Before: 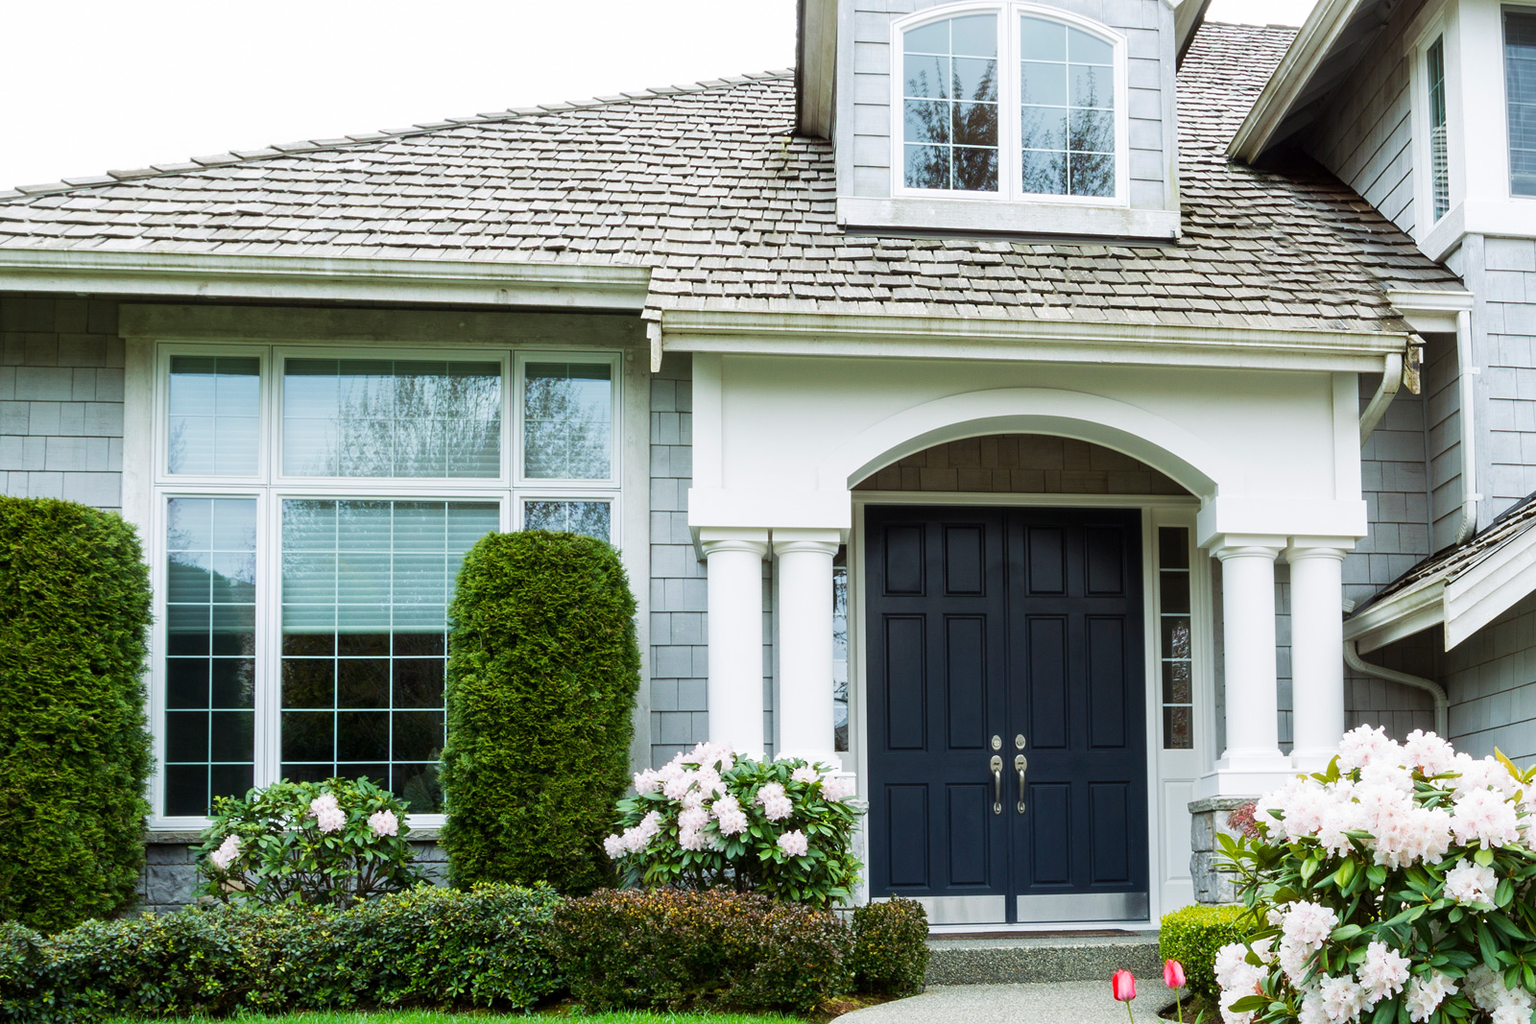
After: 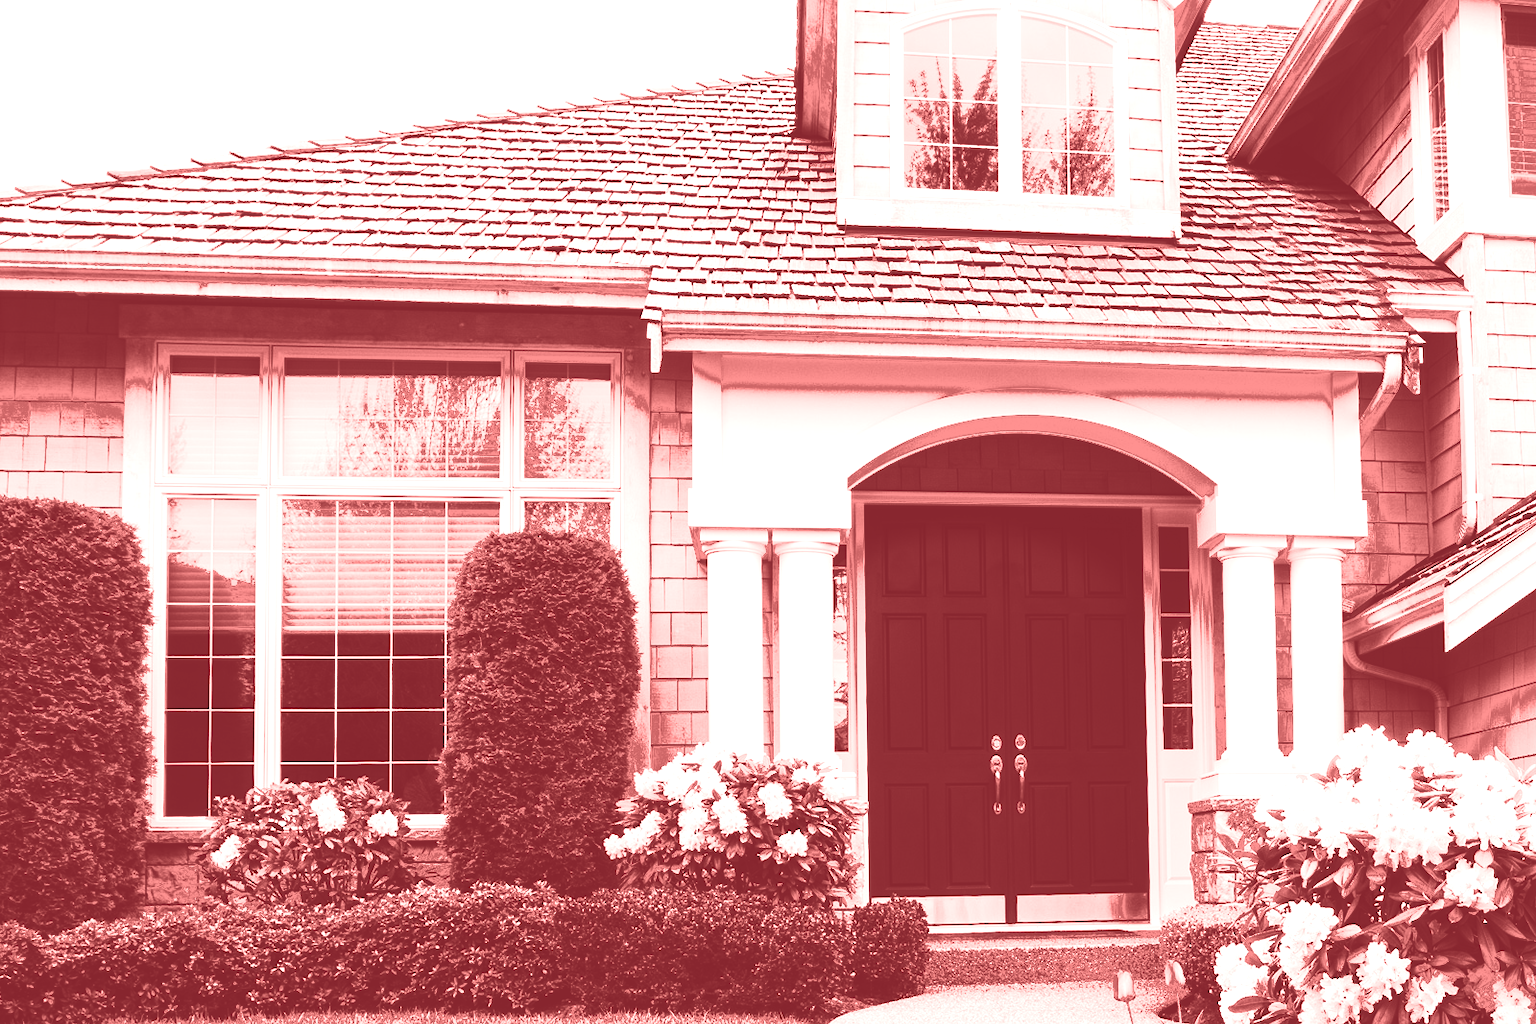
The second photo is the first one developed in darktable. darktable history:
fill light: exposure -0.73 EV, center 0.69, width 2.2
colorize: saturation 60%, source mix 100%
rgb curve: curves: ch0 [(0, 0.186) (0.314, 0.284) (0.775, 0.708) (1, 1)], compensate middle gray true, preserve colors none
tone curve: curves: ch0 [(0, 0.023) (0.103, 0.087) (0.277, 0.28) (0.46, 0.554) (0.569, 0.68) (0.735, 0.843) (0.994, 0.984)]; ch1 [(0, 0) (0.324, 0.285) (0.456, 0.438) (0.488, 0.497) (0.512, 0.503) (0.535, 0.535) (0.599, 0.606) (0.715, 0.738) (1, 1)]; ch2 [(0, 0) (0.369, 0.388) (0.449, 0.431) (0.478, 0.471) (0.502, 0.503) (0.55, 0.553) (0.603, 0.602) (0.656, 0.713) (1, 1)], color space Lab, independent channels, preserve colors none
tone equalizer: -8 EV -0.417 EV, -7 EV -0.389 EV, -6 EV -0.333 EV, -5 EV -0.222 EV, -3 EV 0.222 EV, -2 EV 0.333 EV, -1 EV 0.389 EV, +0 EV 0.417 EV, edges refinement/feathering 500, mask exposure compensation -1.57 EV, preserve details no
